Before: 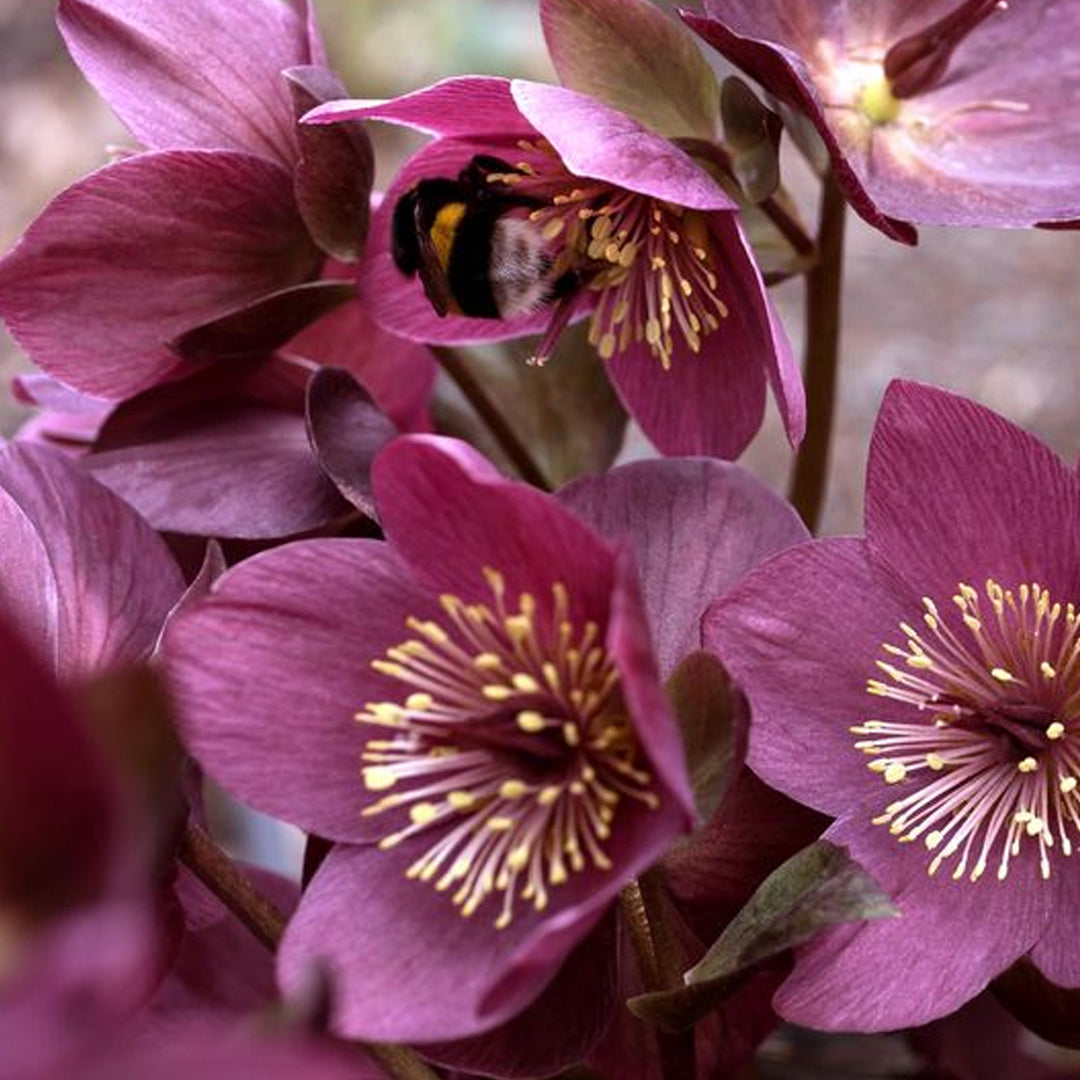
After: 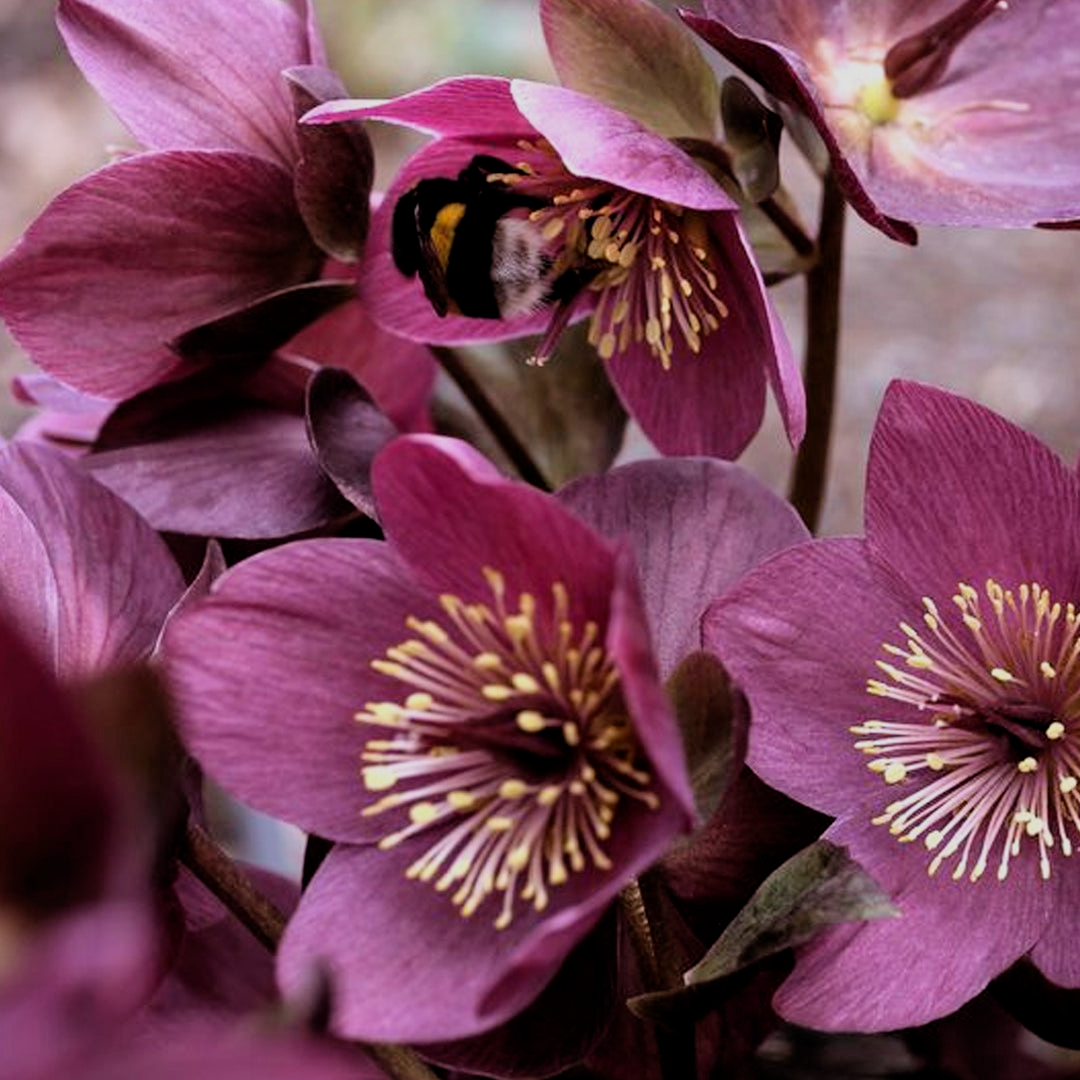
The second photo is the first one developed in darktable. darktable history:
filmic rgb: black relative exposure -7.71 EV, white relative exposure 4.37 EV, target black luminance 0%, hardness 3.76, latitude 50.63%, contrast 1.064, highlights saturation mix 8.85%, shadows ↔ highlights balance -0.213%
